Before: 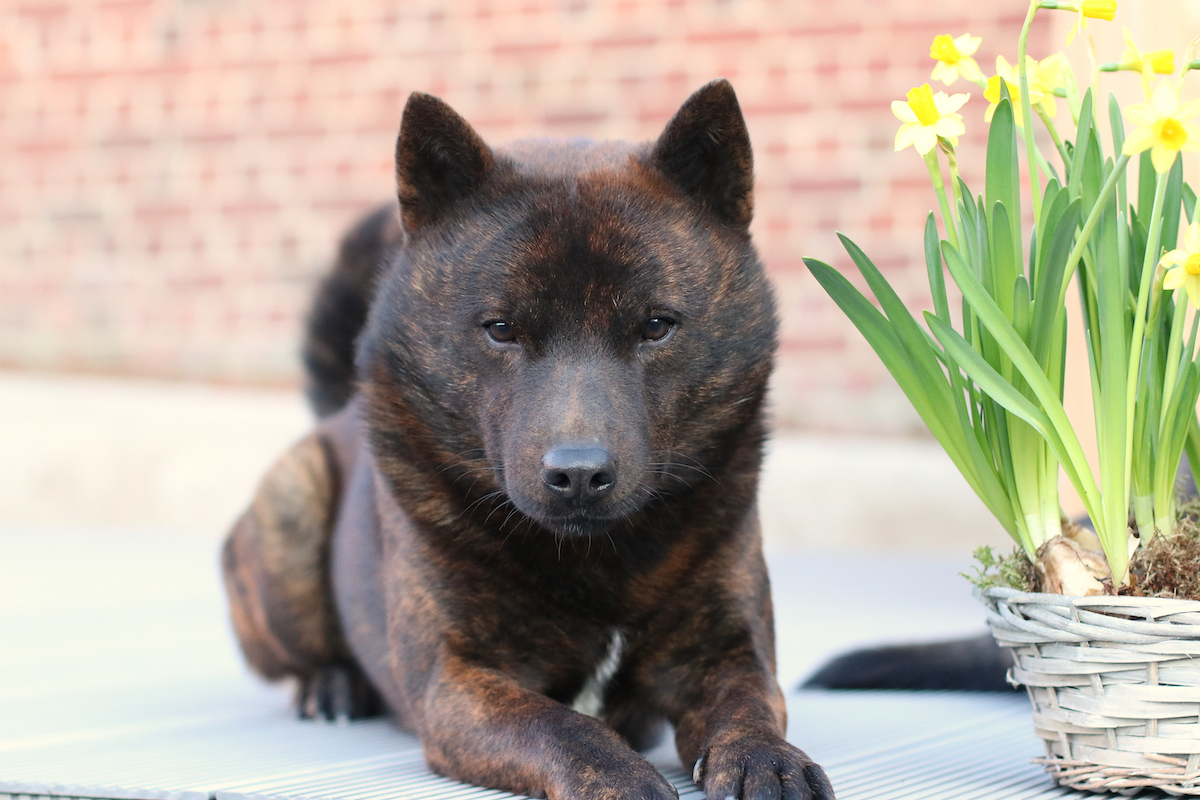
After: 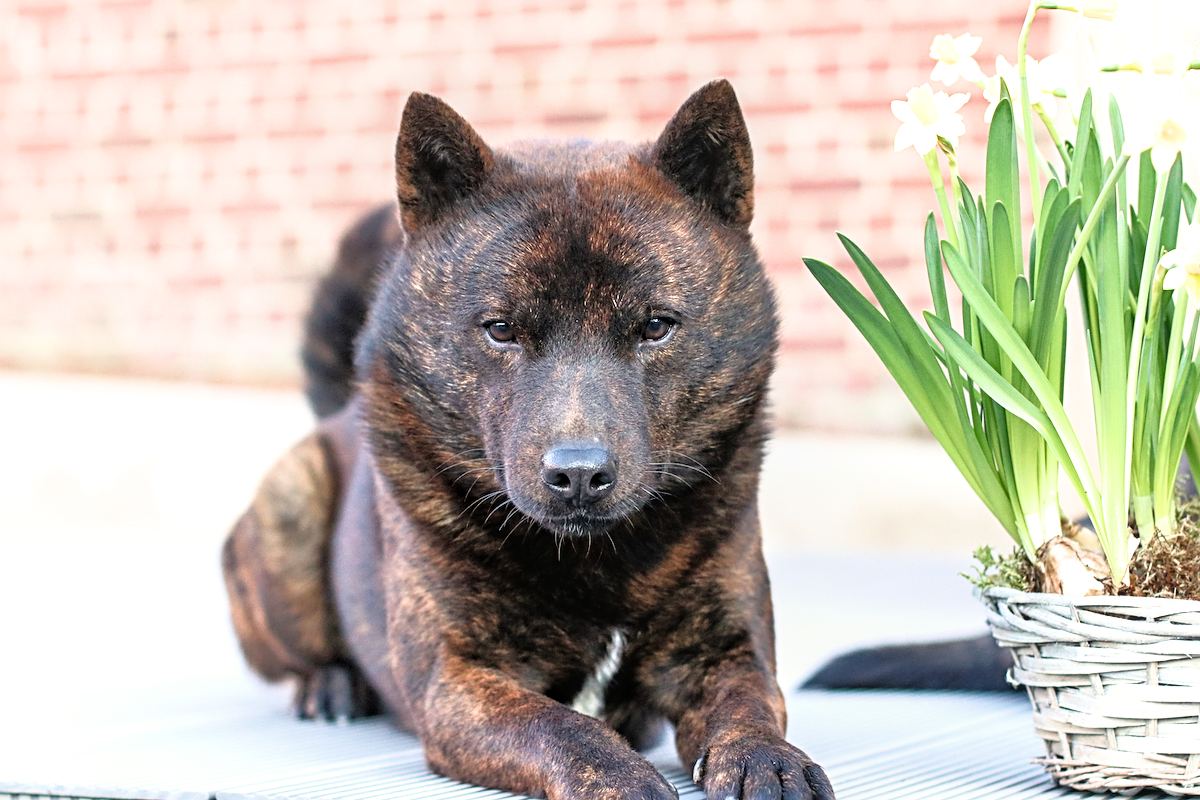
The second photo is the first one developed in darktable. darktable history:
velvia: on, module defaults
sharpen: radius 3.119
filmic rgb: black relative exposure -9.06 EV, white relative exposure 2.3 EV, hardness 7.52, iterations of high-quality reconstruction 0
tone equalizer: -7 EV 0.146 EV, -6 EV 0.574 EV, -5 EV 1.14 EV, -4 EV 1.31 EV, -3 EV 1.14 EV, -2 EV 0.6 EV, -1 EV 0.148 EV
local contrast: on, module defaults
